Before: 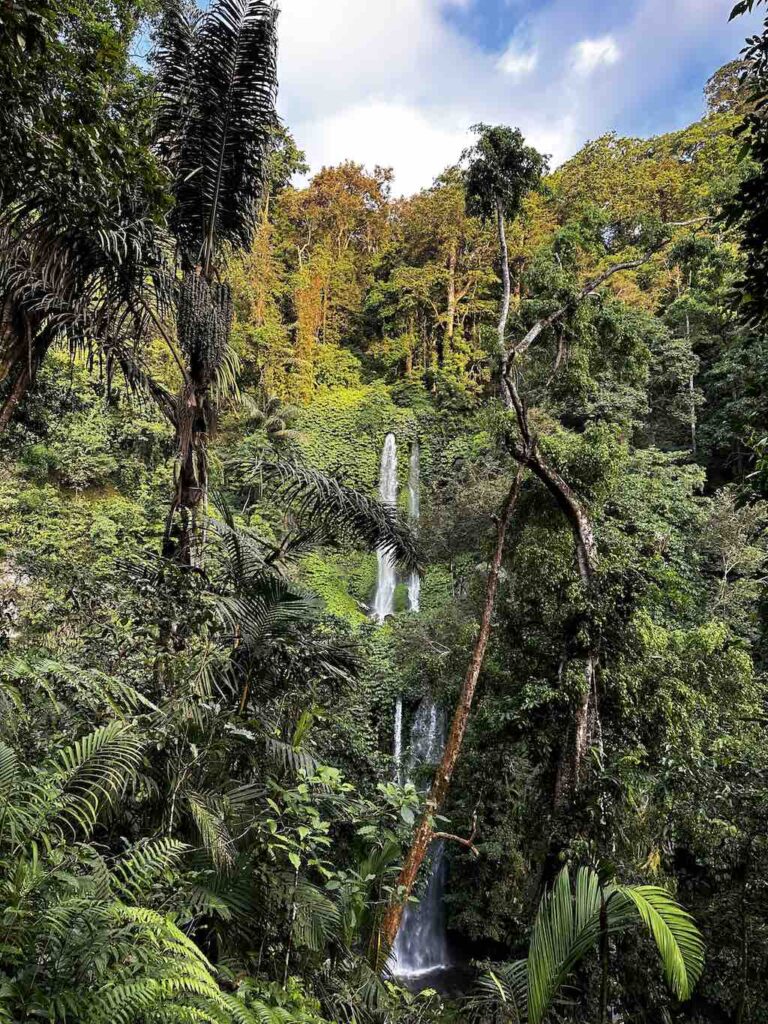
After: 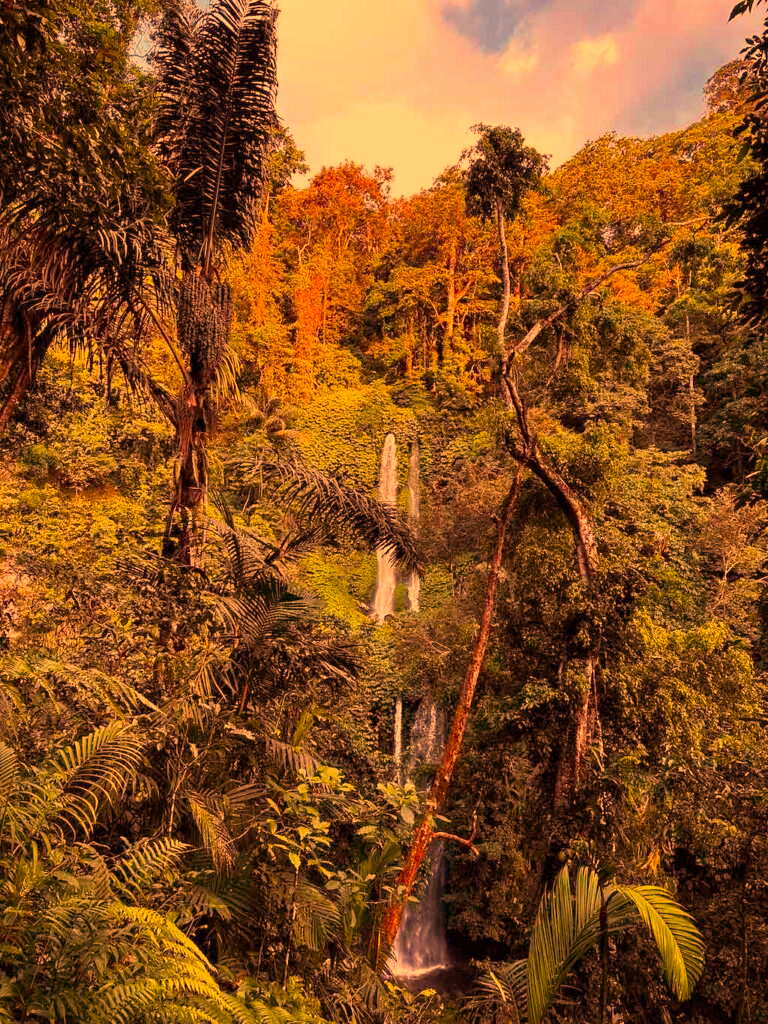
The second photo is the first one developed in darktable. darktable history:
white balance: red 1.467, blue 0.684
rgb levels: mode RGB, independent channels, levels [[0, 0.474, 1], [0, 0.5, 1], [0, 0.5, 1]]
color zones: curves: ch0 [(0, 0.444) (0.143, 0.442) (0.286, 0.441) (0.429, 0.441) (0.571, 0.441) (0.714, 0.441) (0.857, 0.442) (1, 0.444)]
